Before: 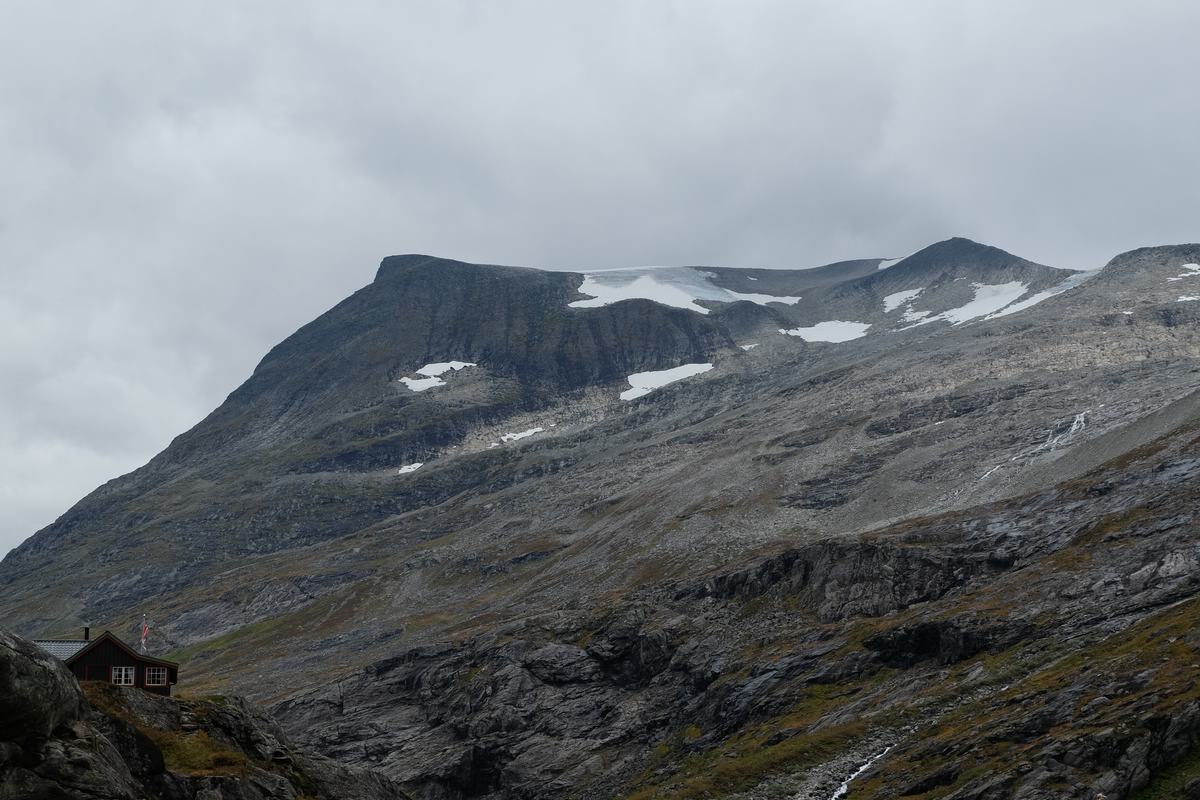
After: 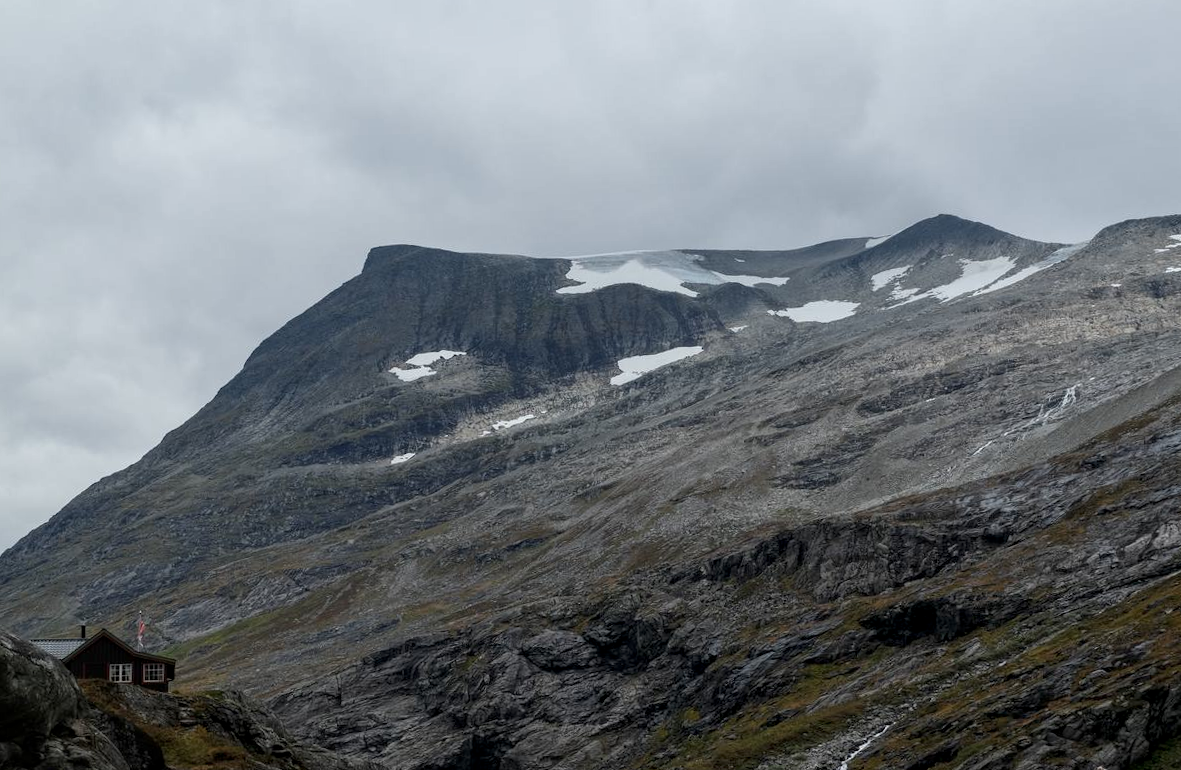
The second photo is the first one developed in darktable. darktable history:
rotate and perspective: rotation -1.42°, crop left 0.016, crop right 0.984, crop top 0.035, crop bottom 0.965
local contrast: on, module defaults
